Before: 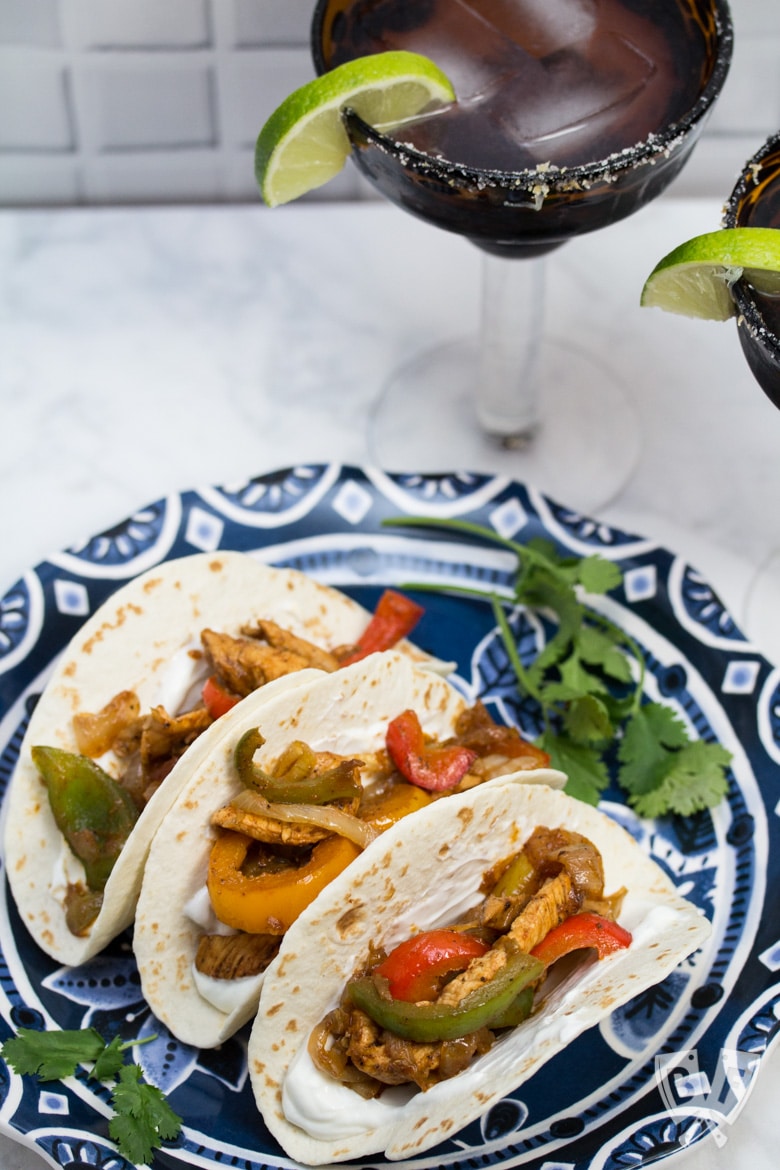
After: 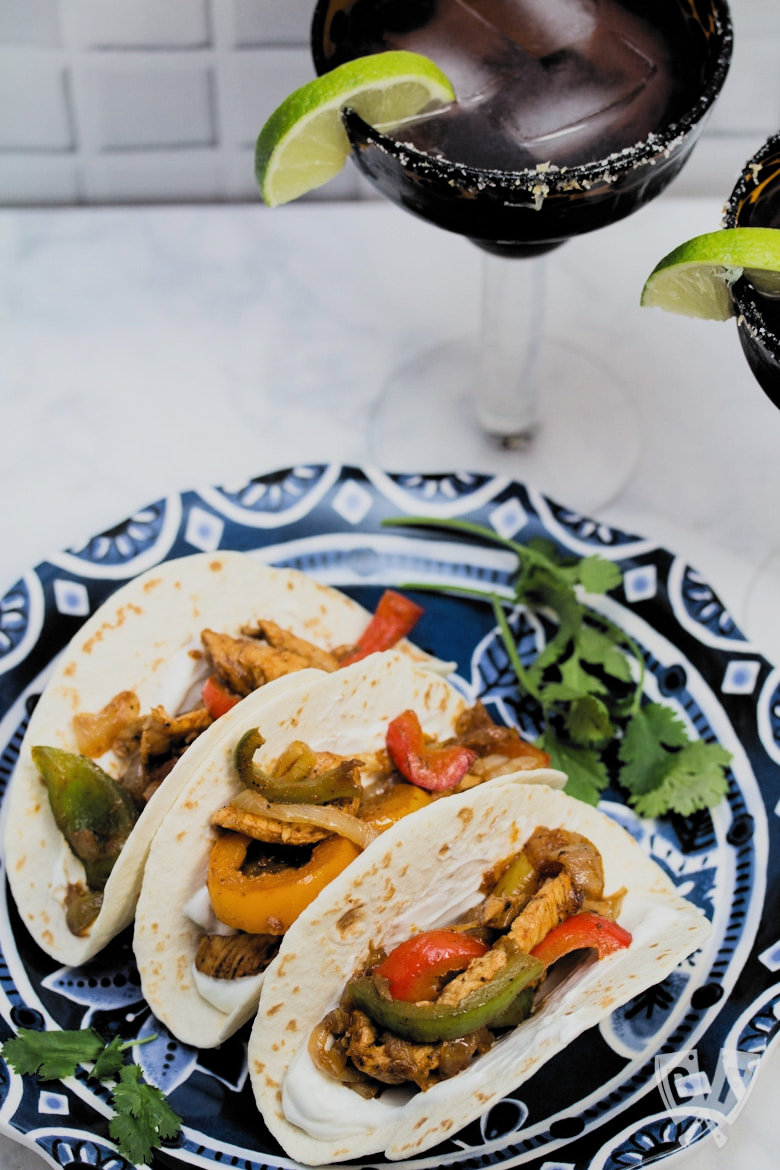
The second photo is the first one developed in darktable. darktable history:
filmic rgb: black relative exposure -5.03 EV, white relative exposure 3.99 EV, hardness 2.89, contrast 1.187, highlights saturation mix -30%, color science v6 (2022)
exposure: exposure 0.024 EV, compensate highlight preservation false
